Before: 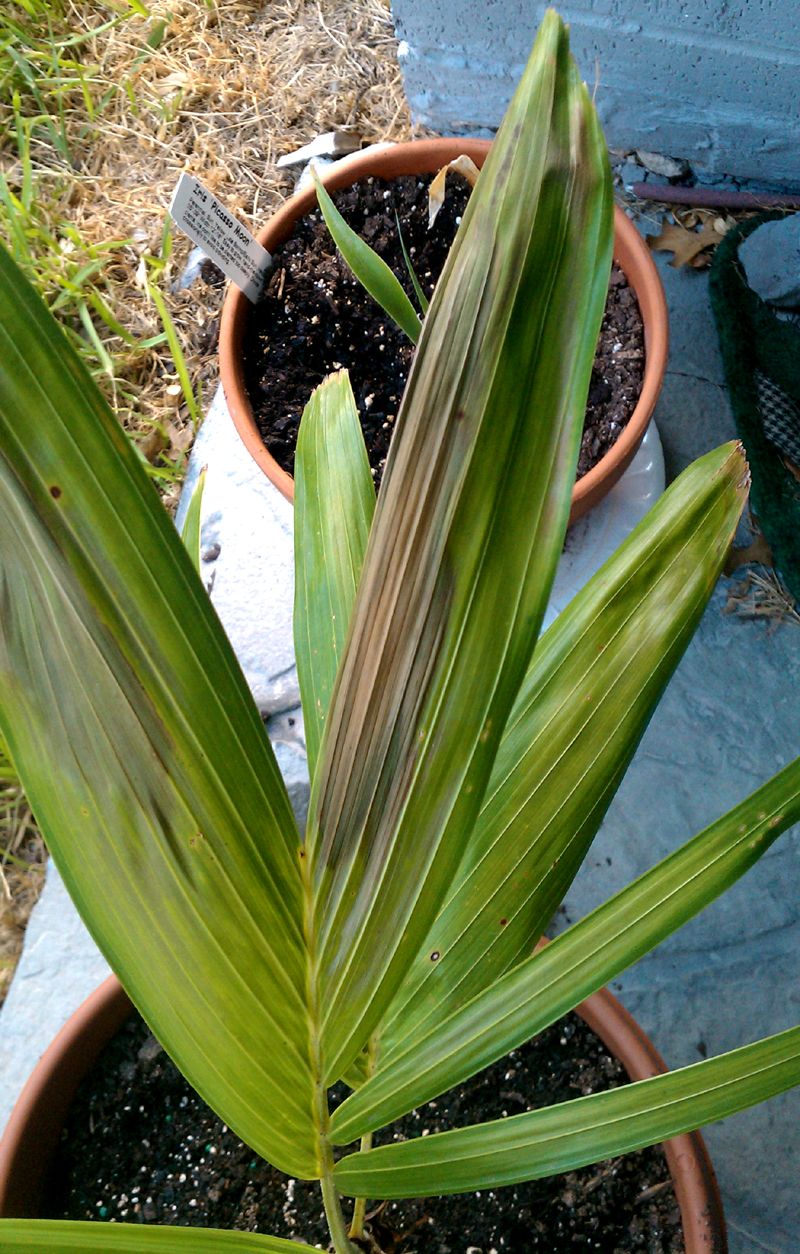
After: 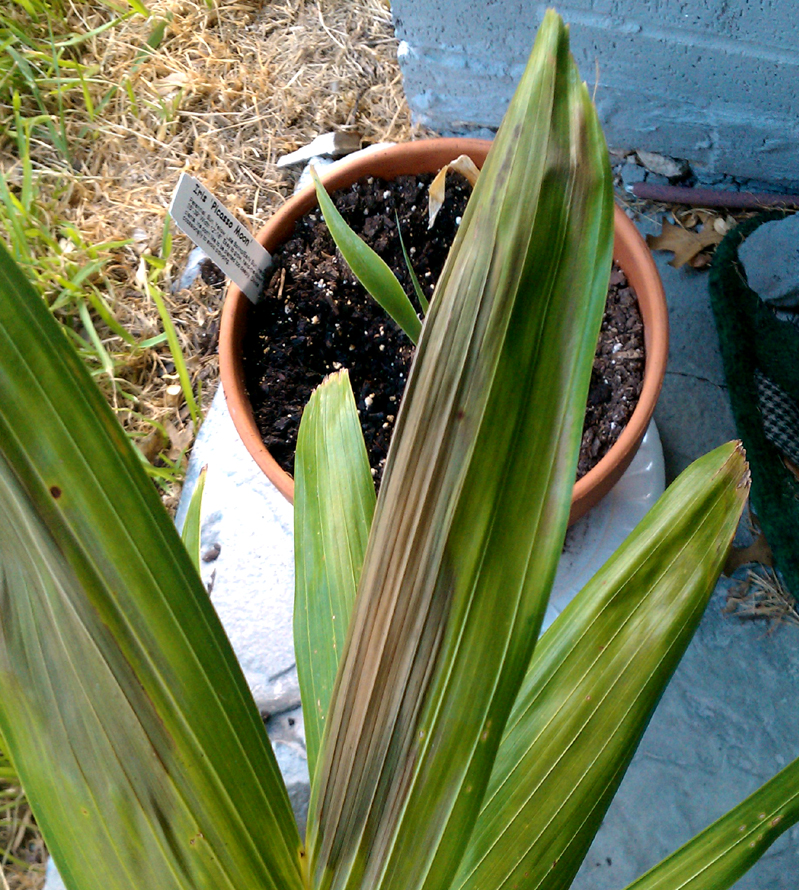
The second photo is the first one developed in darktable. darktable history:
crop: right 0.001%, bottom 28.949%
